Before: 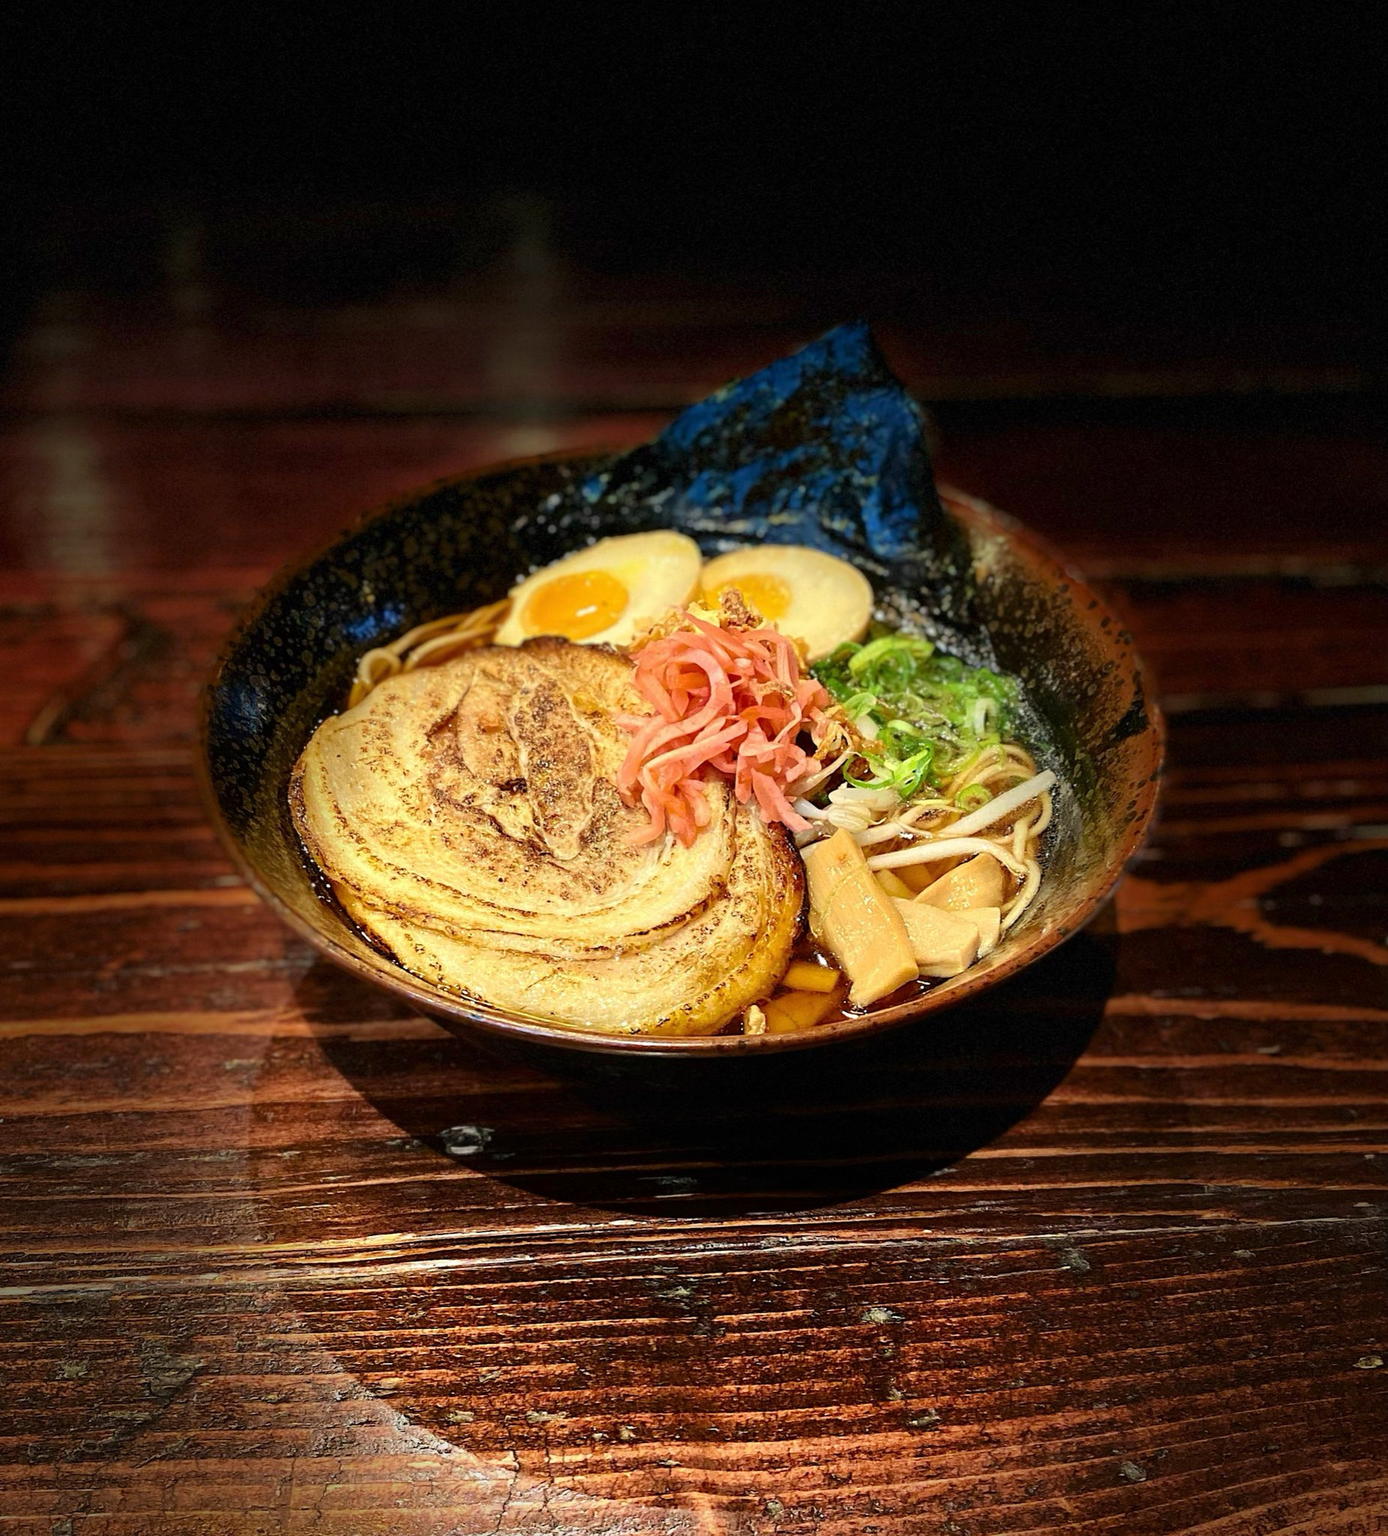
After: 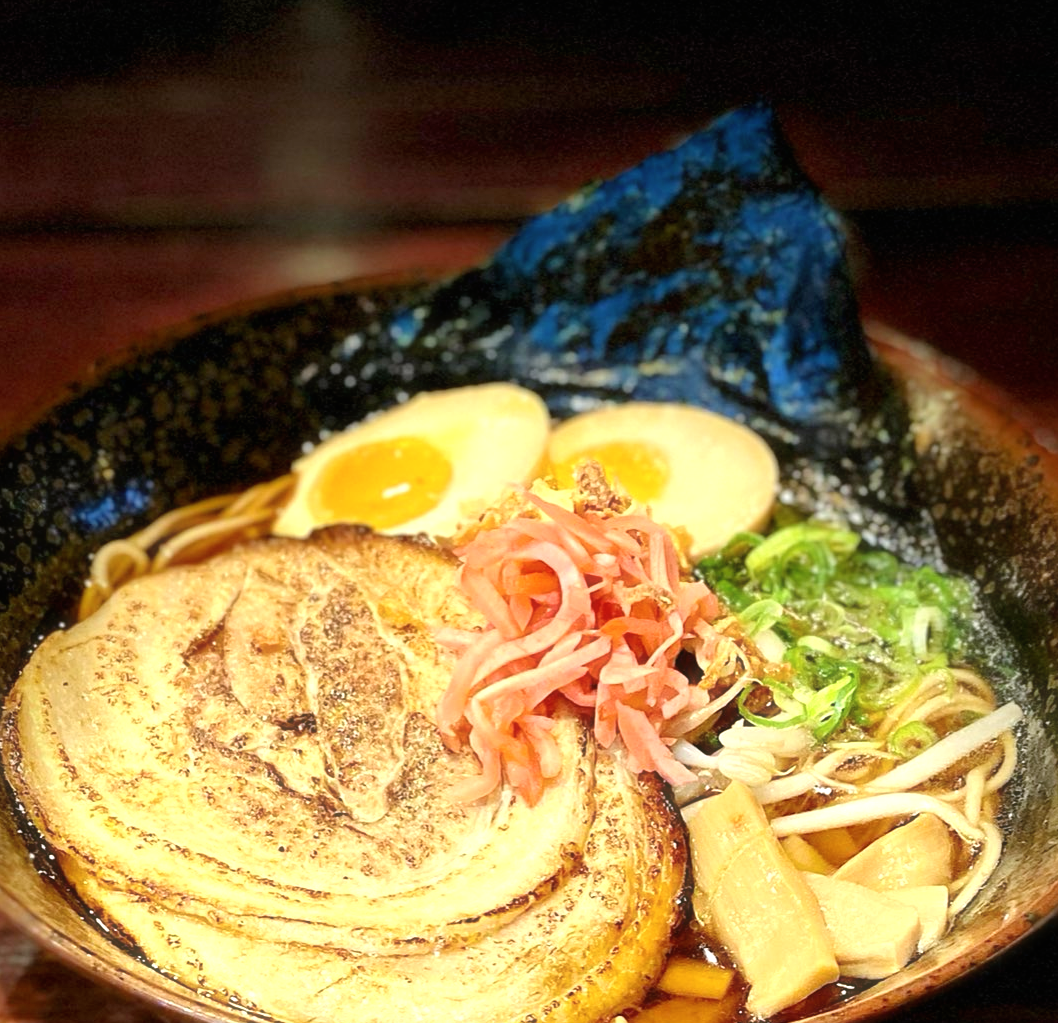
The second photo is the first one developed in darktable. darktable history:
crop: left 20.861%, top 15.842%, right 21.938%, bottom 34.184%
base curve: preserve colors average RGB
haze removal: strength -0.099, compatibility mode true, adaptive false
exposure: black level correction 0, exposure 0.4 EV, compensate highlight preservation false
